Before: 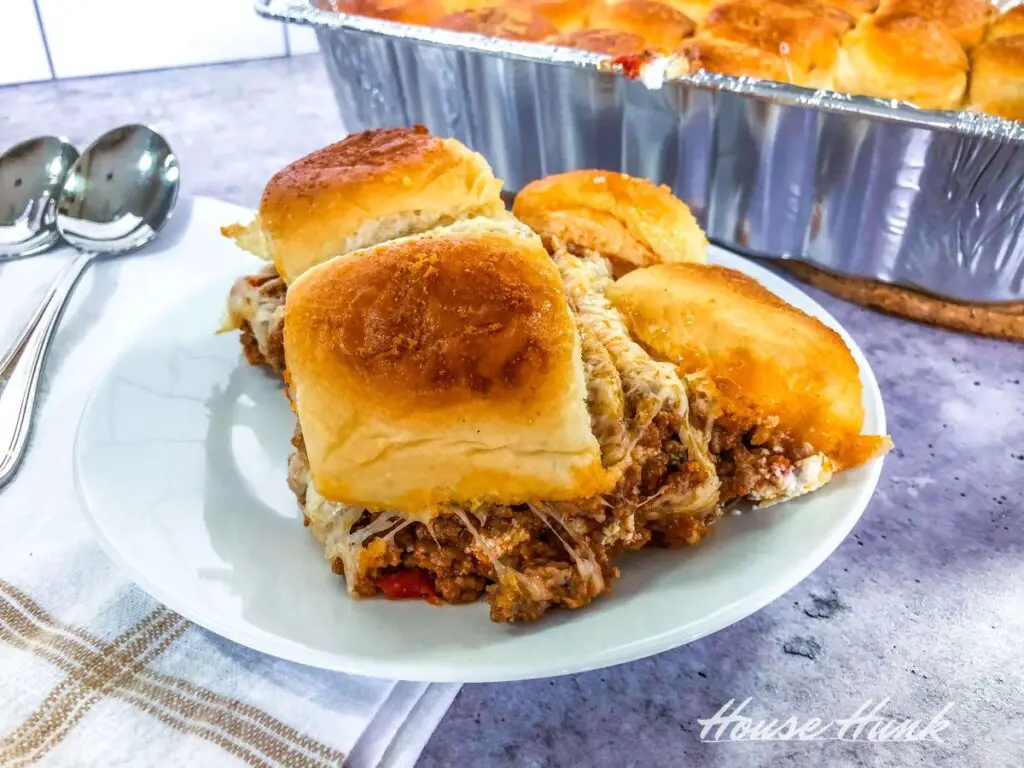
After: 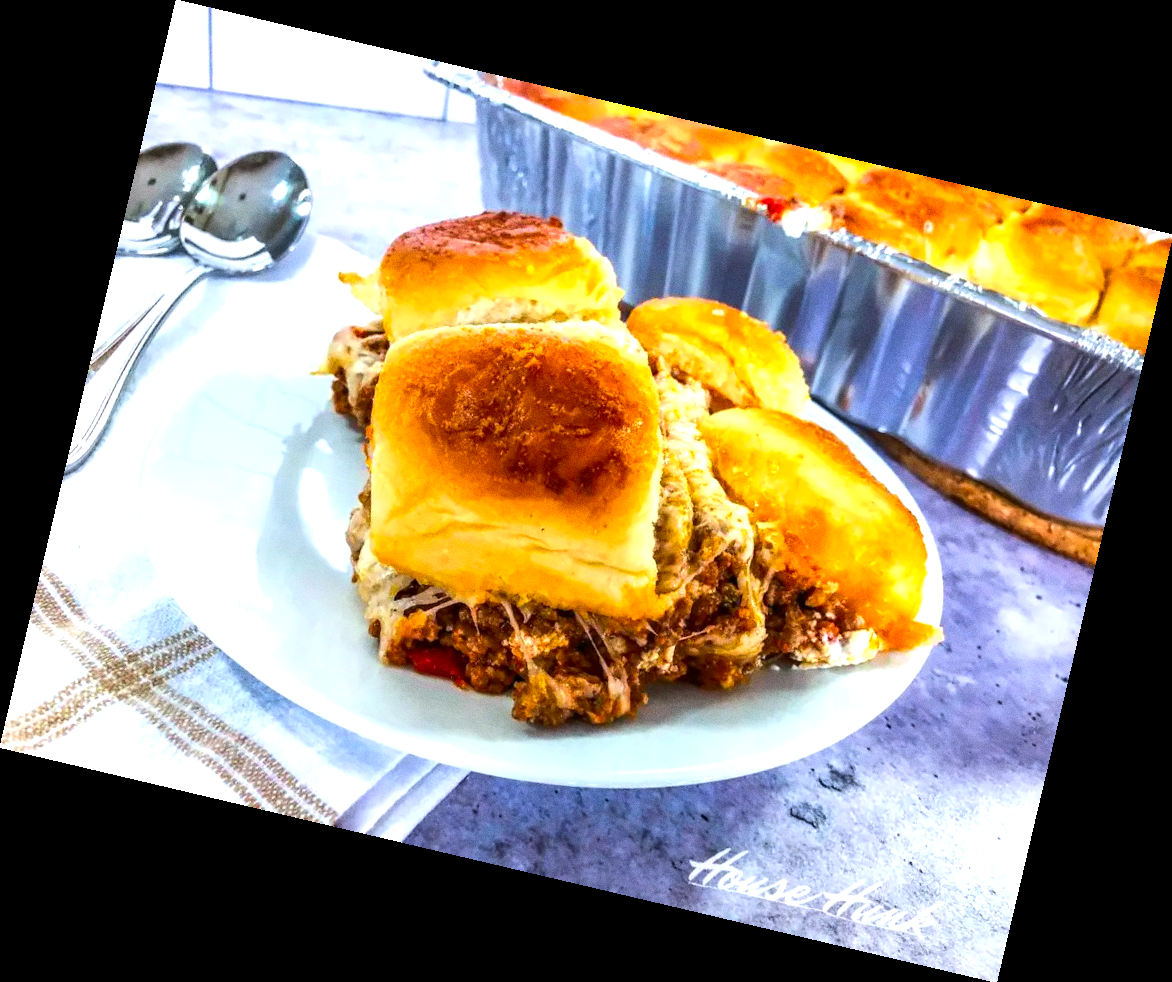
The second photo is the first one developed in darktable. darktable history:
white balance: red 0.983, blue 1.036
color correction: highlights a* 0.003, highlights b* -0.283
grain: coarseness 0.09 ISO
tone equalizer: -8 EV -0.75 EV, -7 EV -0.7 EV, -6 EV -0.6 EV, -5 EV -0.4 EV, -3 EV 0.4 EV, -2 EV 0.6 EV, -1 EV 0.7 EV, +0 EV 0.75 EV, edges refinement/feathering 500, mask exposure compensation -1.57 EV, preserve details no
rotate and perspective: rotation 13.27°, automatic cropping off
color zones: curves: ch0 [(0, 0.613) (0.01, 0.613) (0.245, 0.448) (0.498, 0.529) (0.642, 0.665) (0.879, 0.777) (0.99, 0.613)]; ch1 [(0, 0) (0.143, 0) (0.286, 0) (0.429, 0) (0.571, 0) (0.714, 0) (0.857, 0)], mix -131.09%
